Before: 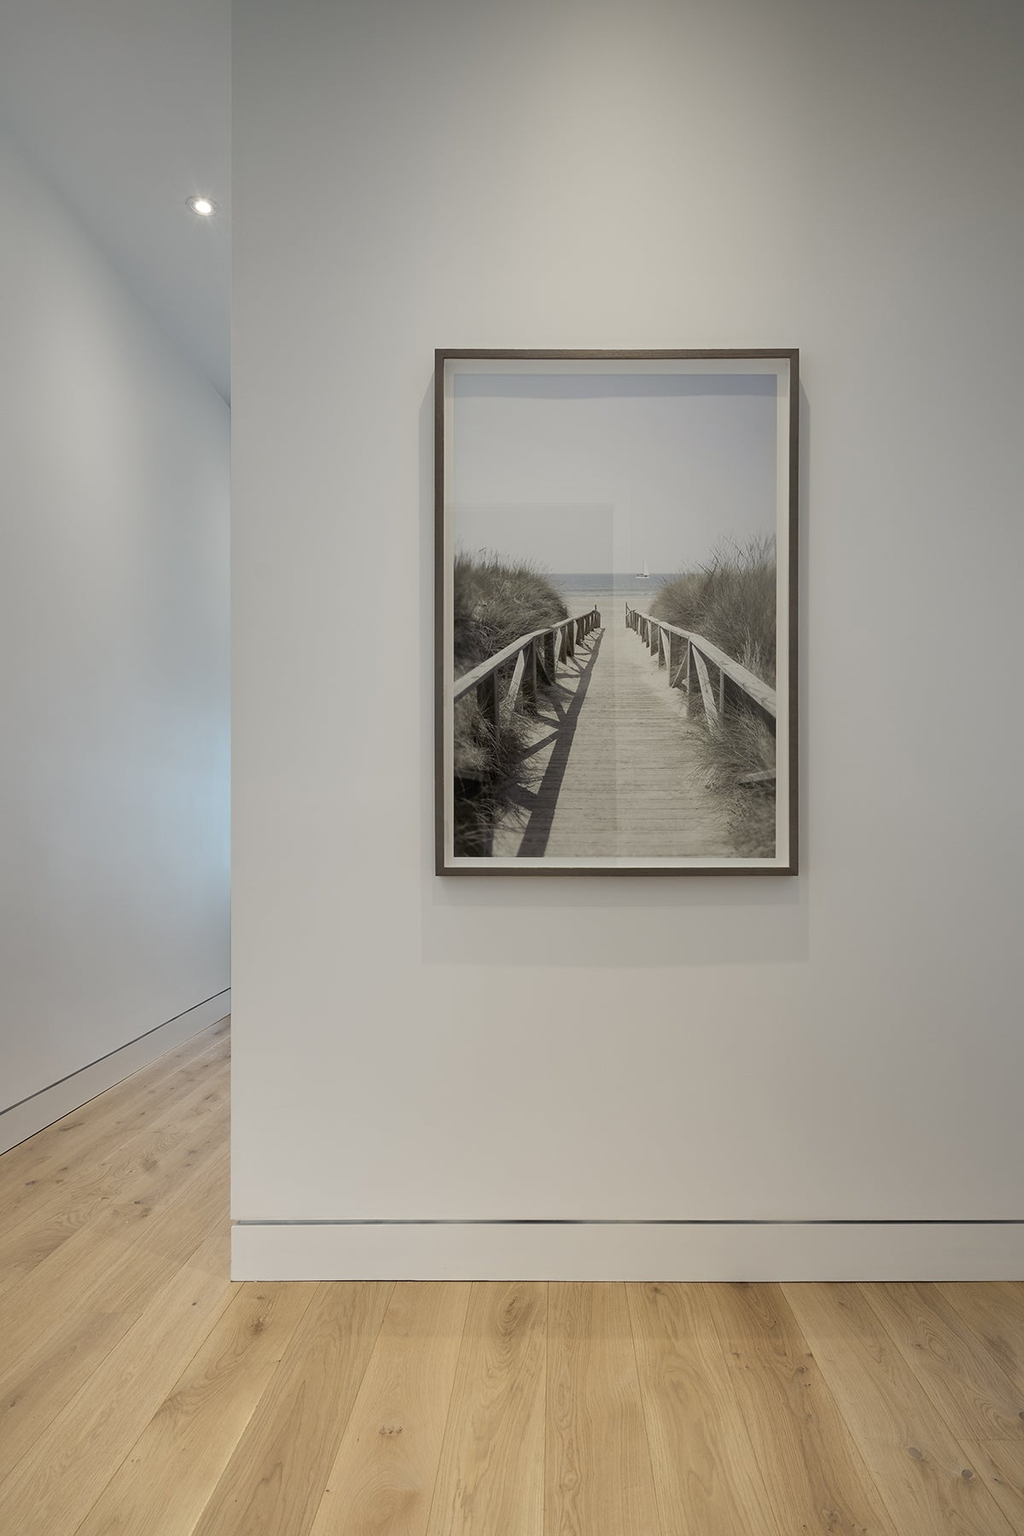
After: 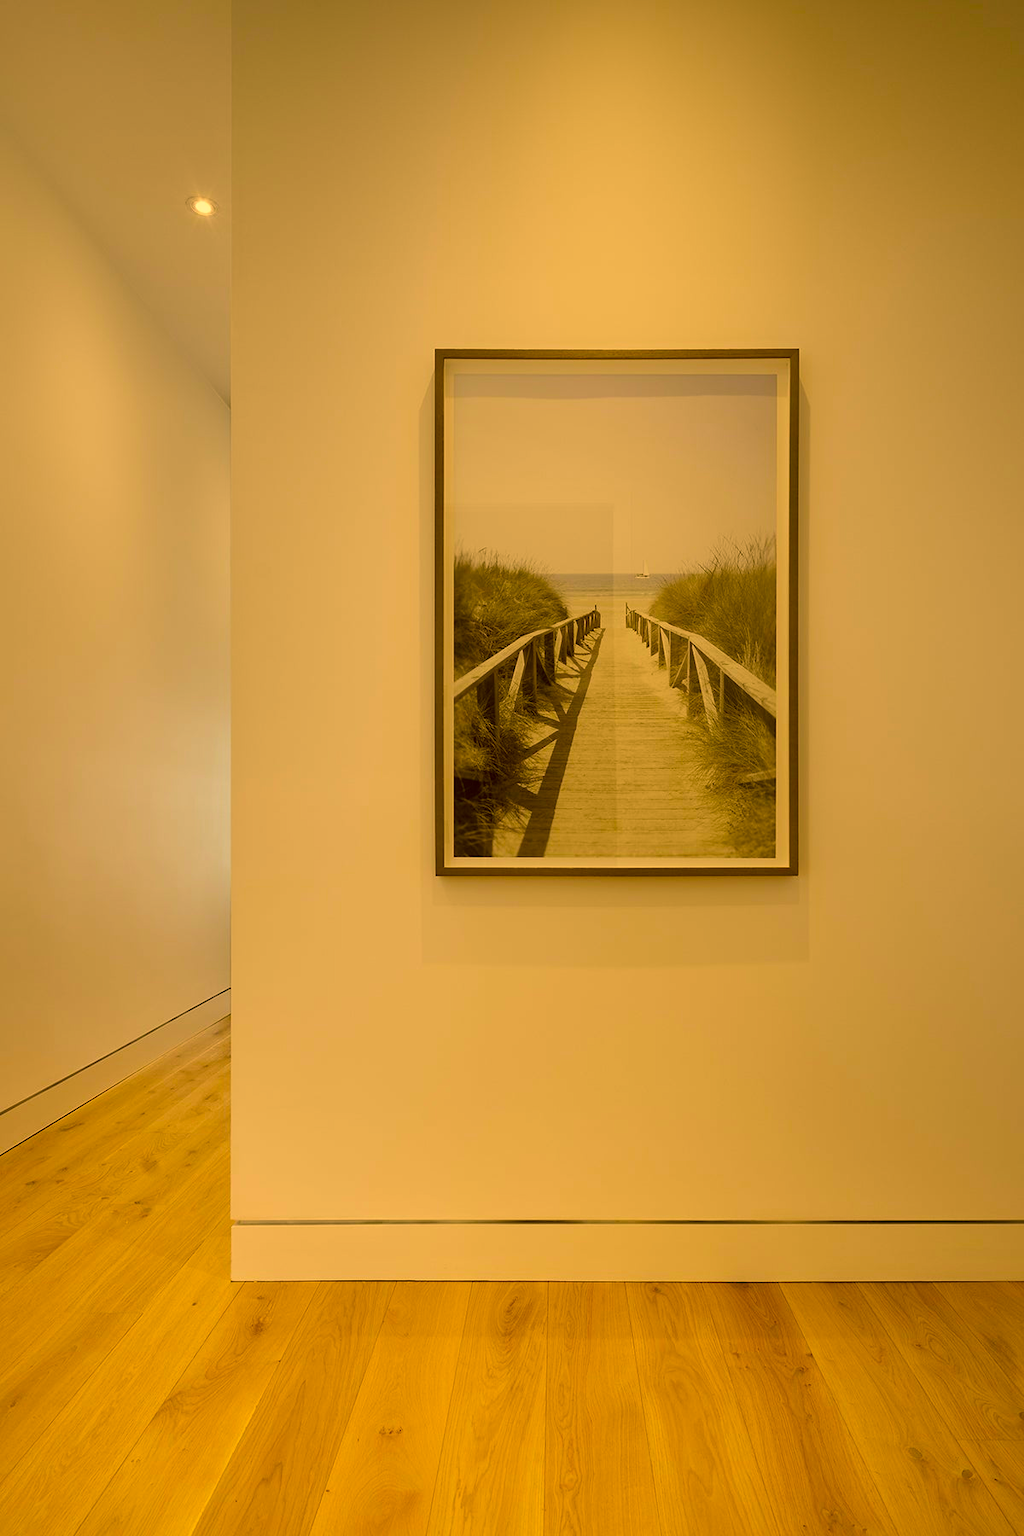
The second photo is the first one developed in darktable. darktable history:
color correction: highlights a* 10.8, highlights b* 30.24, shadows a* 2.81, shadows b* 18.16, saturation 1.75
